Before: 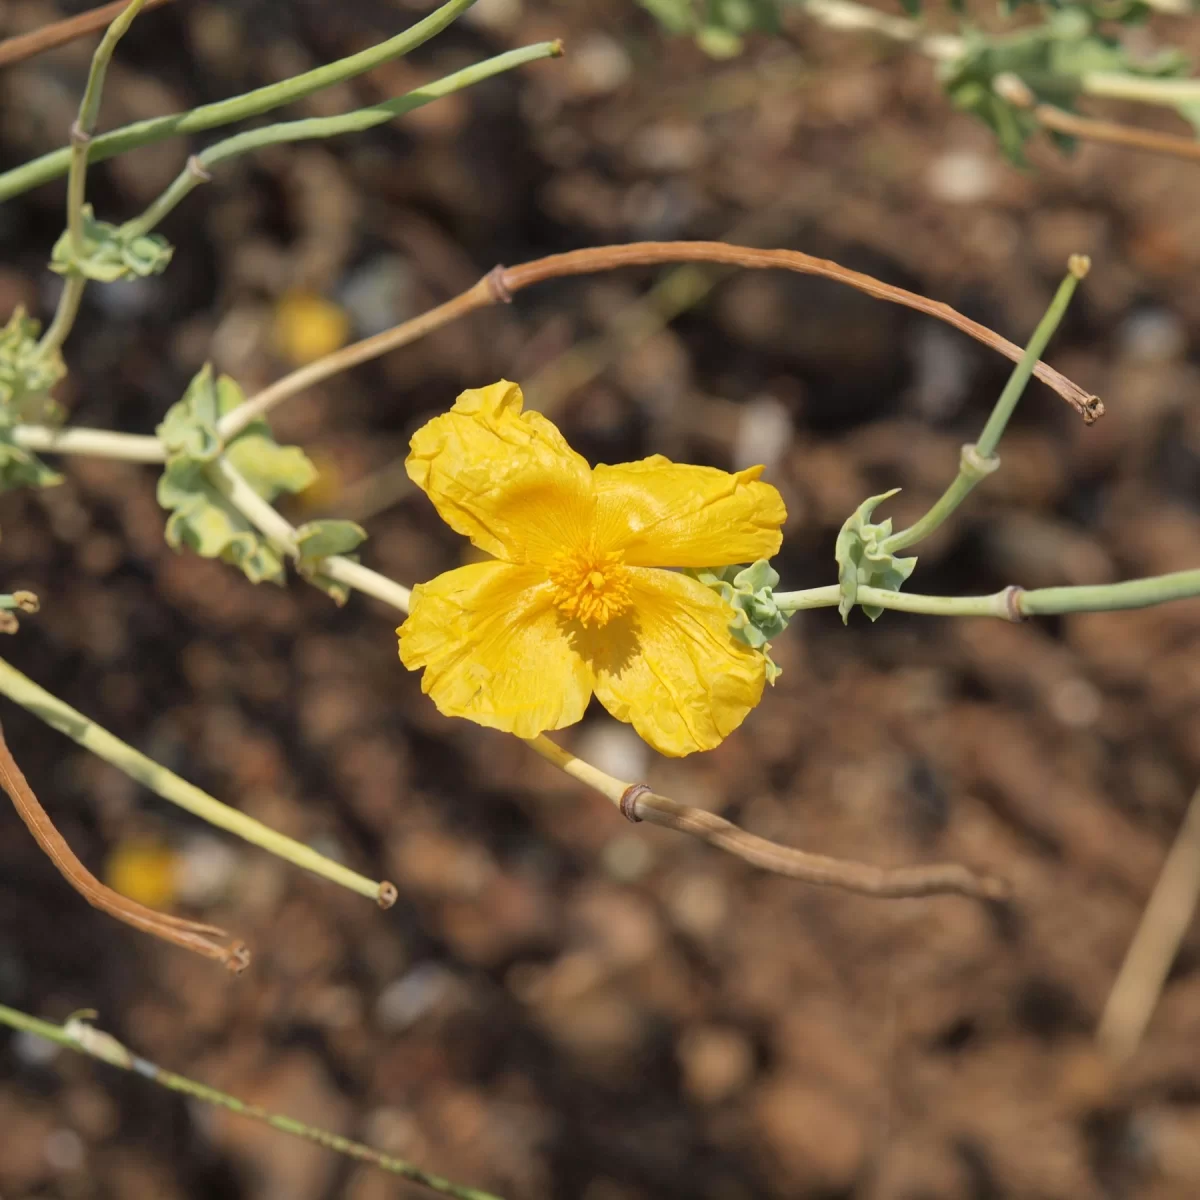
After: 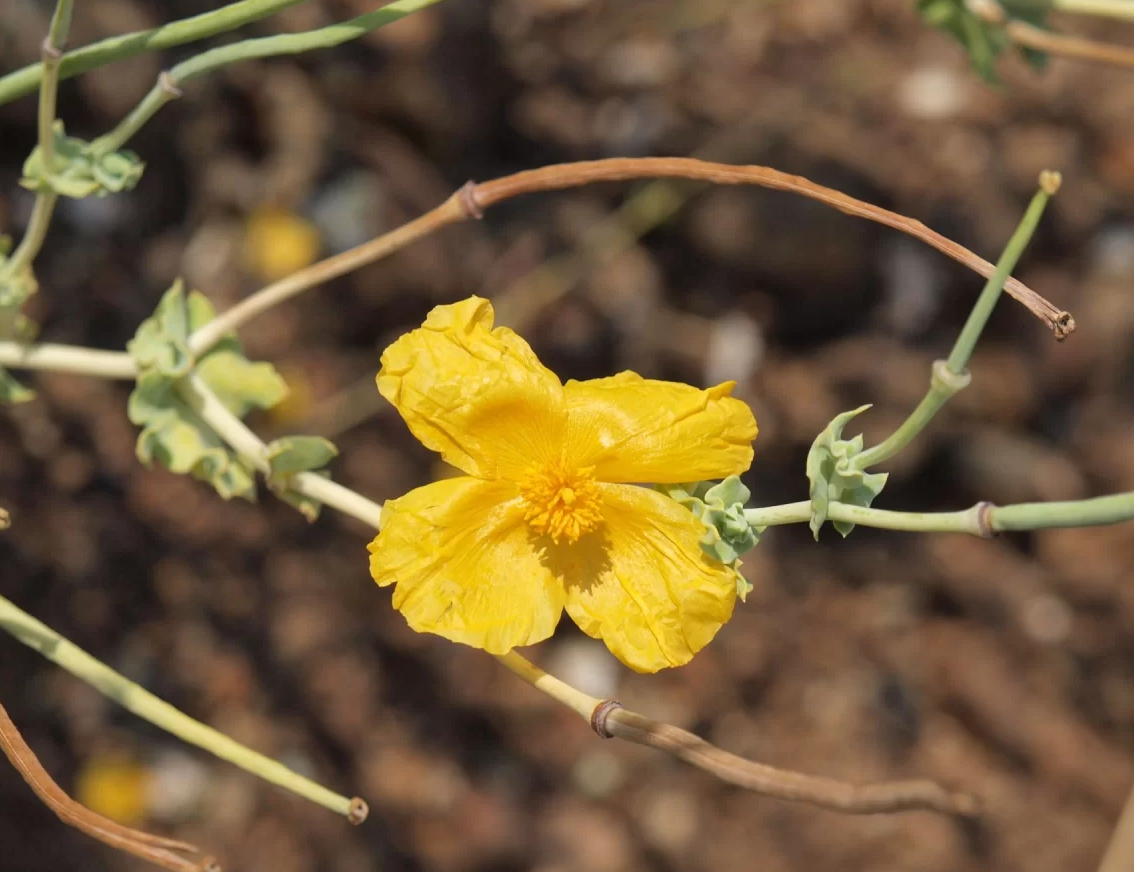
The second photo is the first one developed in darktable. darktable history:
crop: left 2.477%, top 7.007%, right 2.983%, bottom 20.326%
